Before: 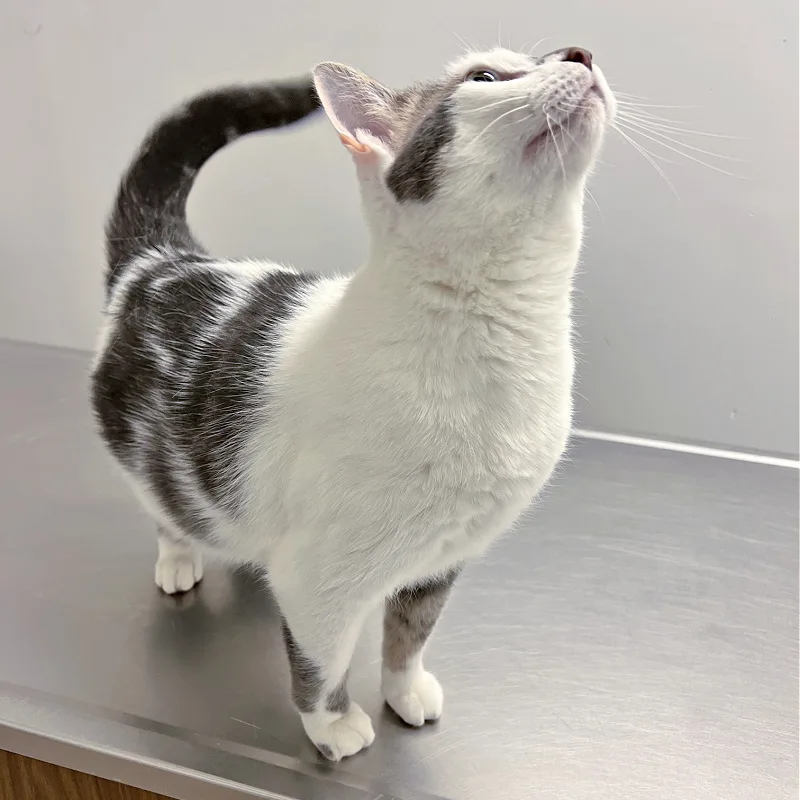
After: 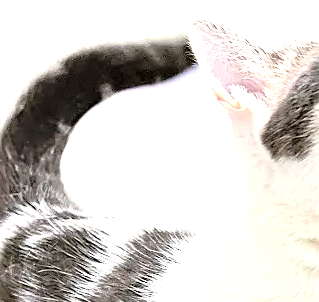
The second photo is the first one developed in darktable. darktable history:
tone curve: curves: ch0 [(0.024, 0) (0.075, 0.034) (0.145, 0.098) (0.257, 0.259) (0.408, 0.45) (0.611, 0.64) (0.81, 0.857) (1, 1)]; ch1 [(0, 0) (0.287, 0.198) (0.501, 0.506) (0.56, 0.57) (0.712, 0.777) (0.976, 0.992)]; ch2 [(0, 0) (0.5, 0.5) (0.523, 0.552) (0.59, 0.603) (0.681, 0.754) (1, 1)], color space Lab, linked channels, preserve colors none
sharpen: on, module defaults
exposure: black level correction 0, exposure 1.456 EV, compensate exposure bias true, compensate highlight preservation false
crop: left 15.694%, top 5.451%, right 44.34%, bottom 56.714%
